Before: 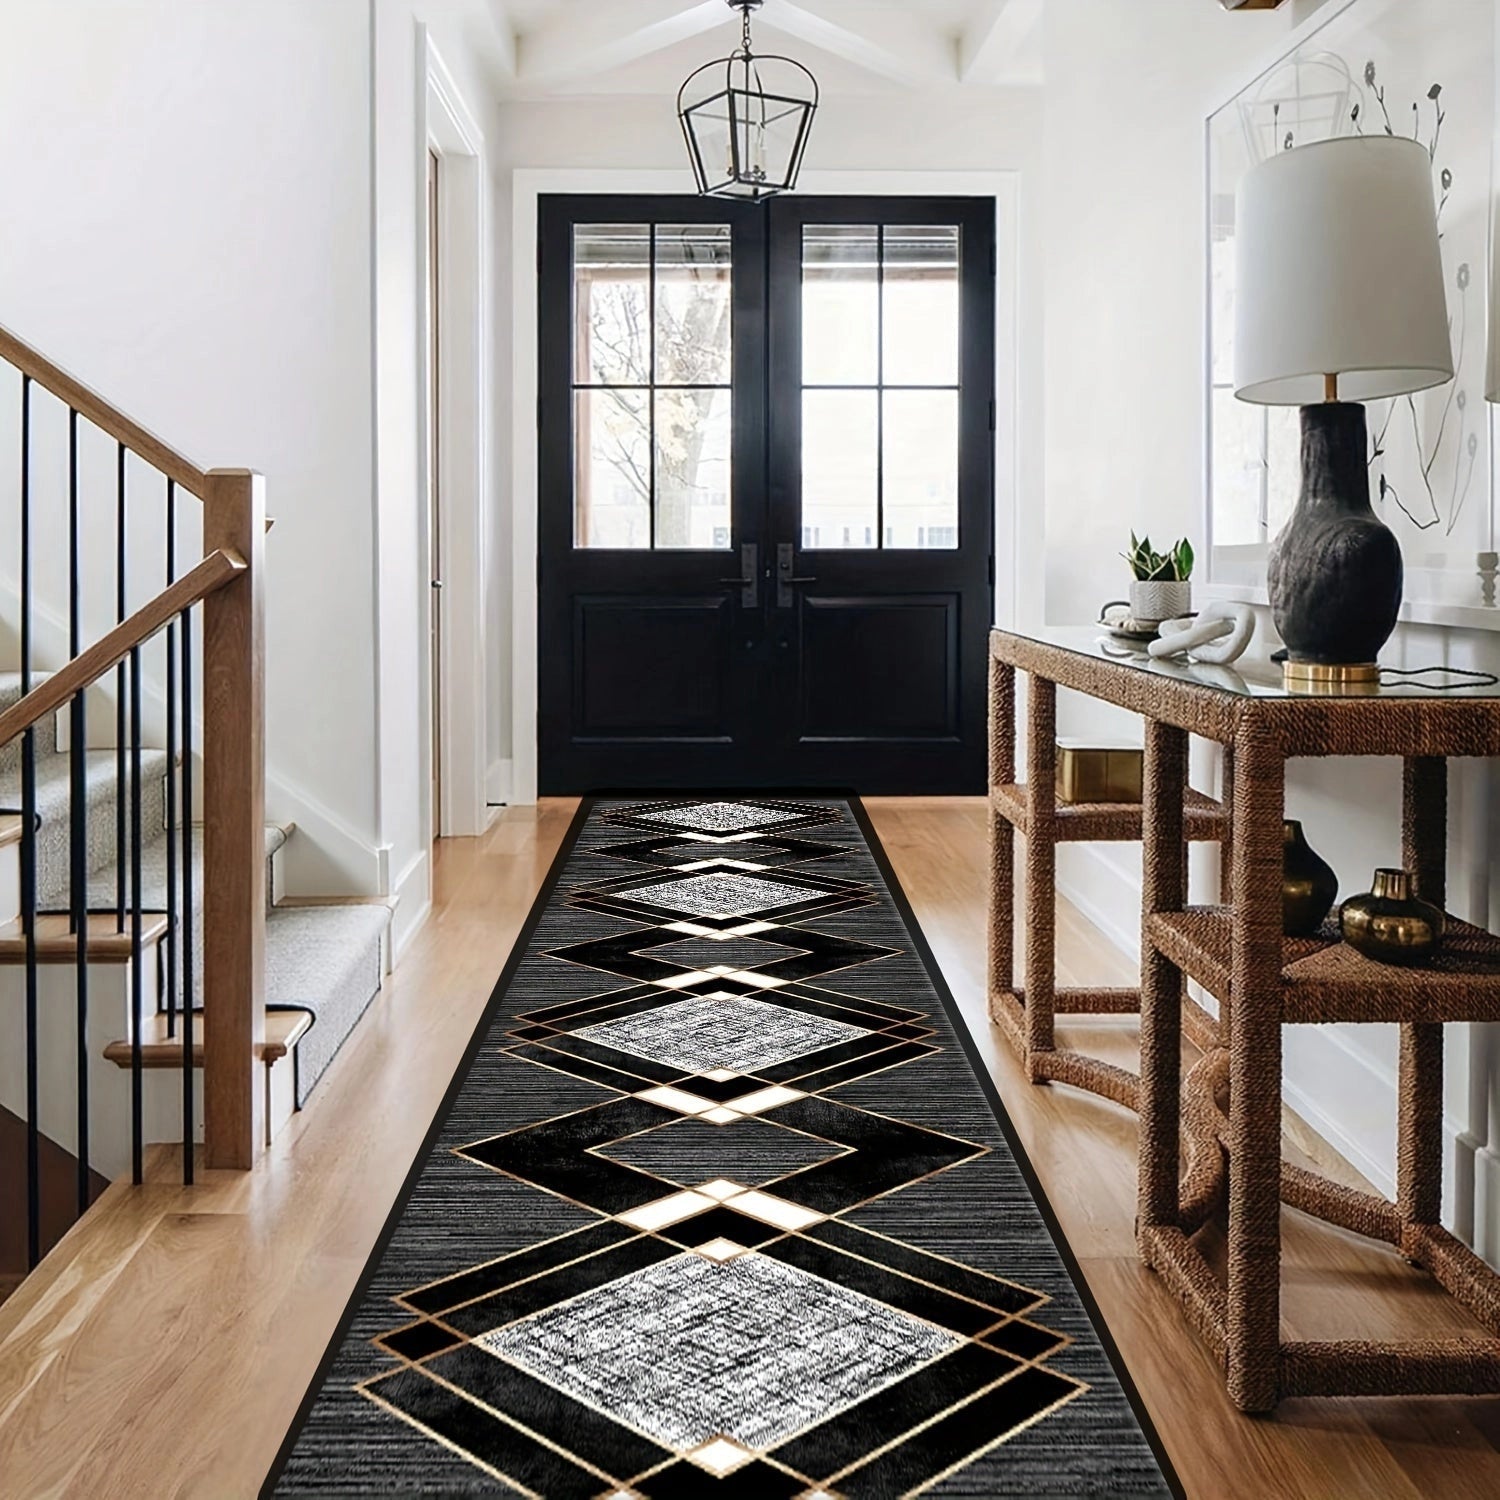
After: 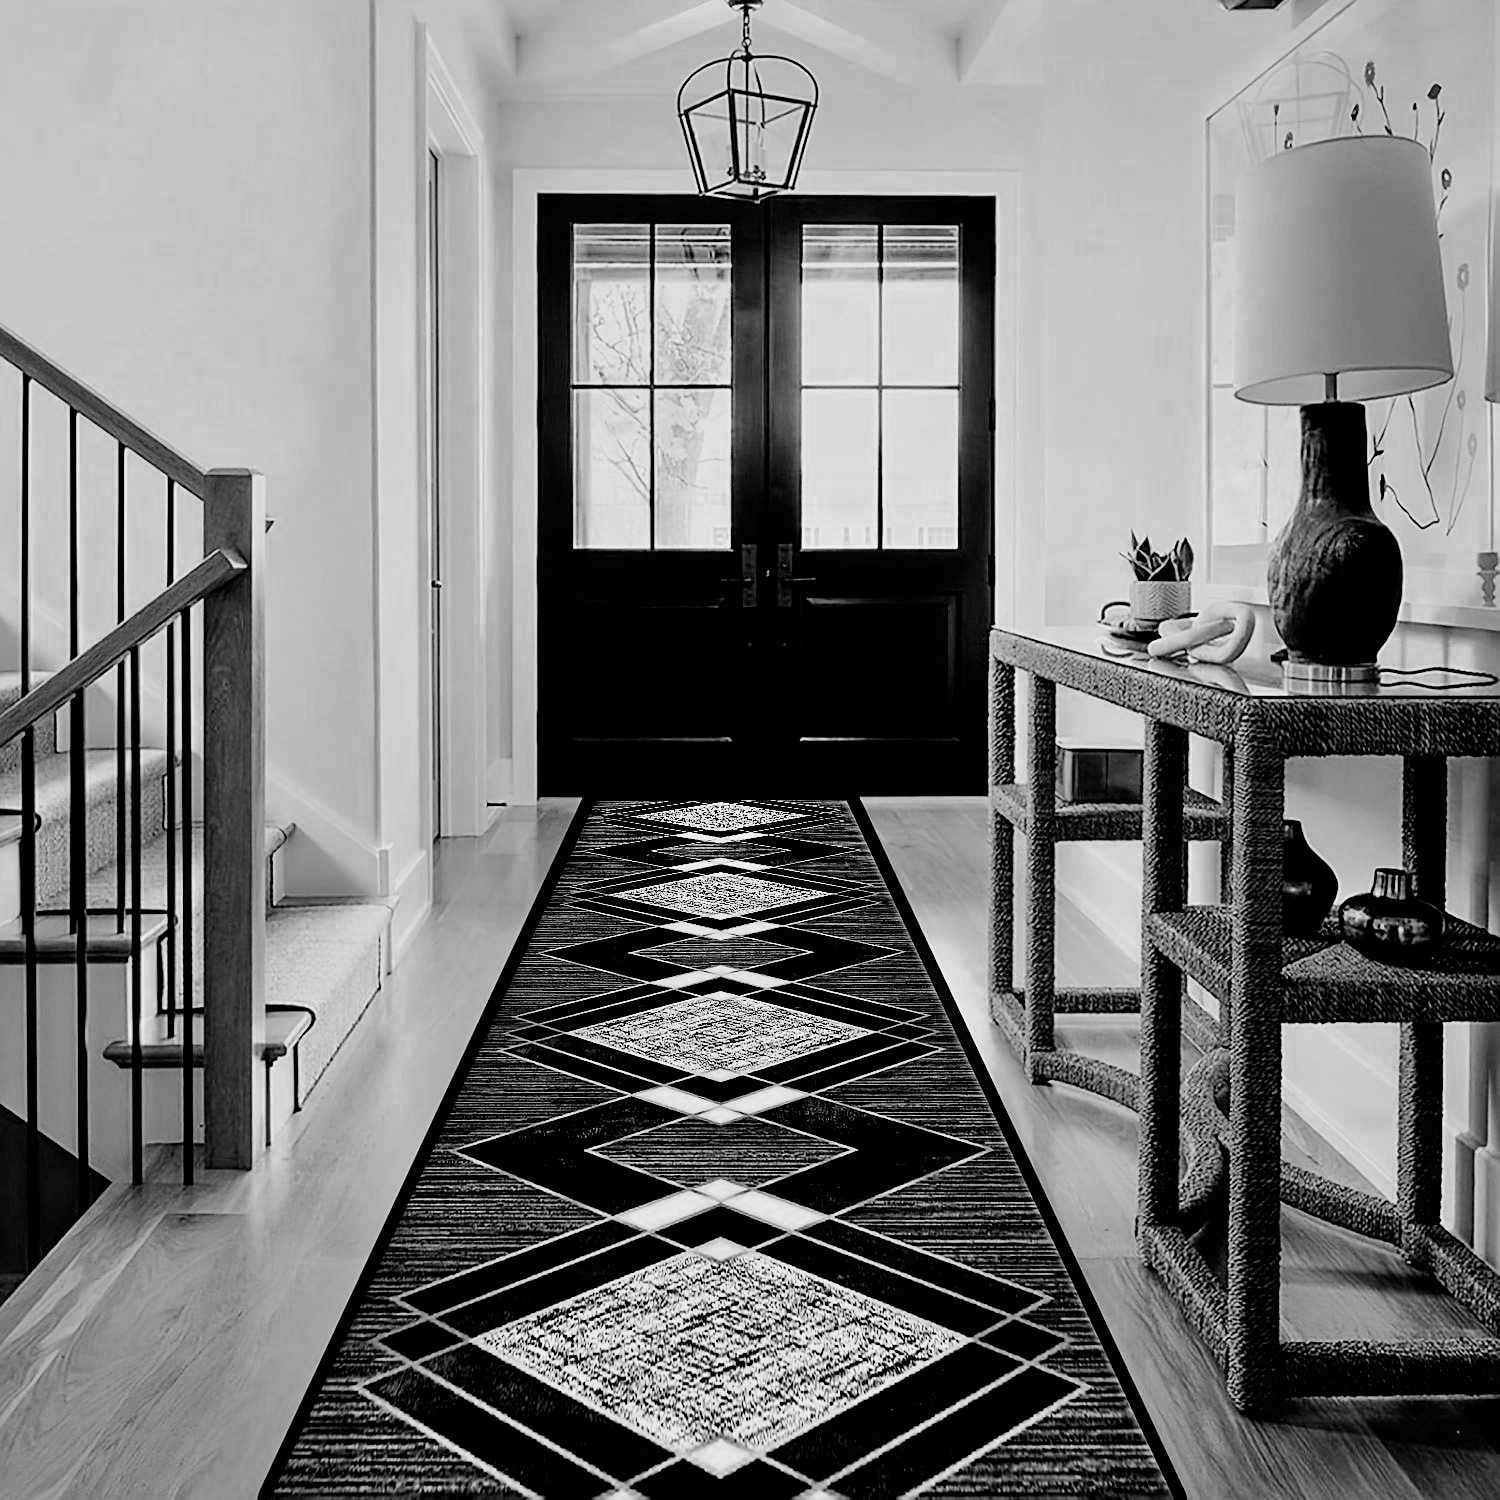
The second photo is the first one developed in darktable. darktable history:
color correction: highlights a* -3.42, highlights b* -6.96, shadows a* 3.1, shadows b* 5.25
color balance rgb: linear chroma grading › shadows -7.692%, linear chroma grading › global chroma 9.734%, perceptual saturation grading › global saturation 36.122%, perceptual saturation grading › shadows 34.901%, global vibrance 9.571%
sharpen: on, module defaults
filmic rgb: black relative exposure -4.09 EV, white relative exposure 5.12 EV, hardness 2.06, contrast 1.162
color zones: curves: ch0 [(0, 0.613) (0.01, 0.613) (0.245, 0.448) (0.498, 0.529) (0.642, 0.665) (0.879, 0.777) (0.99, 0.613)]; ch1 [(0, 0) (0.143, 0) (0.286, 0) (0.429, 0) (0.571, 0) (0.714, 0) (0.857, 0)]
shadows and highlights: white point adjustment 0.918, soften with gaussian
